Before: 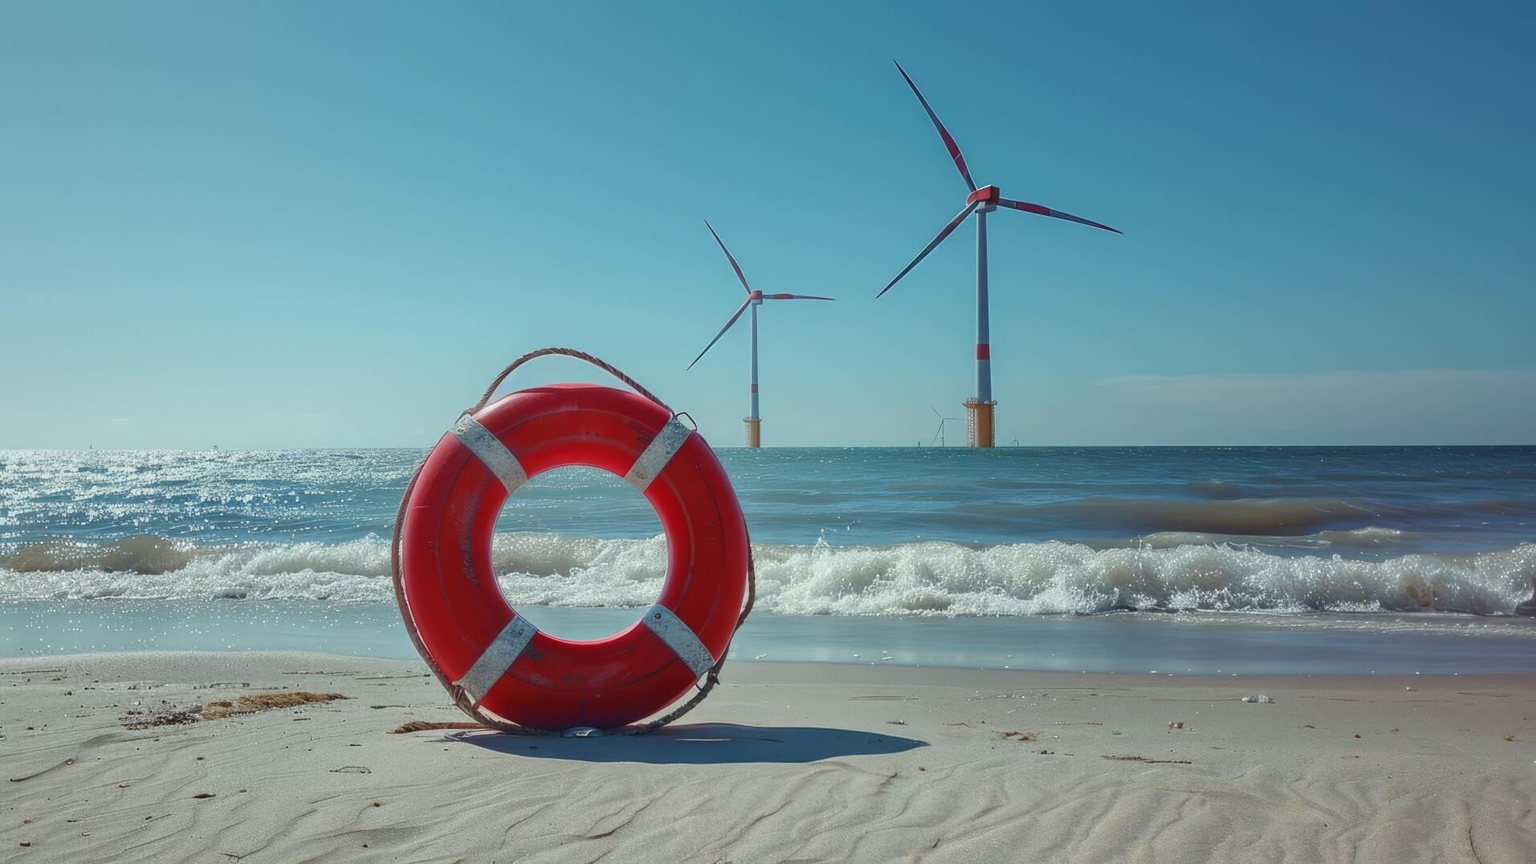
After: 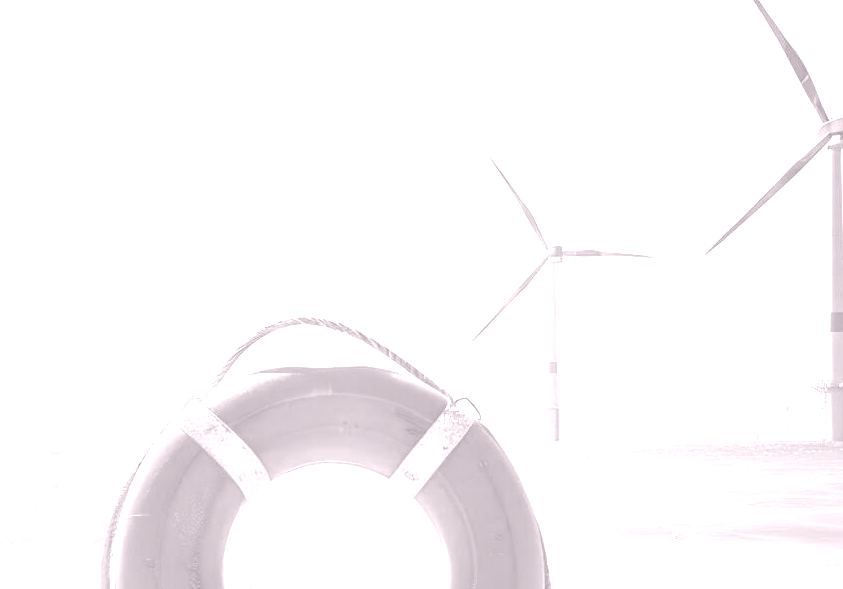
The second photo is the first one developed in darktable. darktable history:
tone curve: curves: ch0 [(0, 0) (0.15, 0.17) (0.452, 0.437) (0.611, 0.588) (0.751, 0.749) (1, 1)]; ch1 [(0, 0) (0.325, 0.327) (0.412, 0.45) (0.453, 0.484) (0.5, 0.501) (0.541, 0.55) (0.617, 0.612) (0.695, 0.697) (1, 1)]; ch2 [(0, 0) (0.386, 0.397) (0.452, 0.459) (0.505, 0.498) (0.524, 0.547) (0.574, 0.566) (0.633, 0.641) (1, 1)], color space Lab, independent channels, preserve colors none
crop: left 20.248%, top 10.86%, right 35.675%, bottom 34.321%
exposure: black level correction 0.001, exposure 0.955 EV, compensate exposure bias true, compensate highlight preservation false
colorize: hue 25.2°, saturation 83%, source mix 82%, lightness 79%, version 1
